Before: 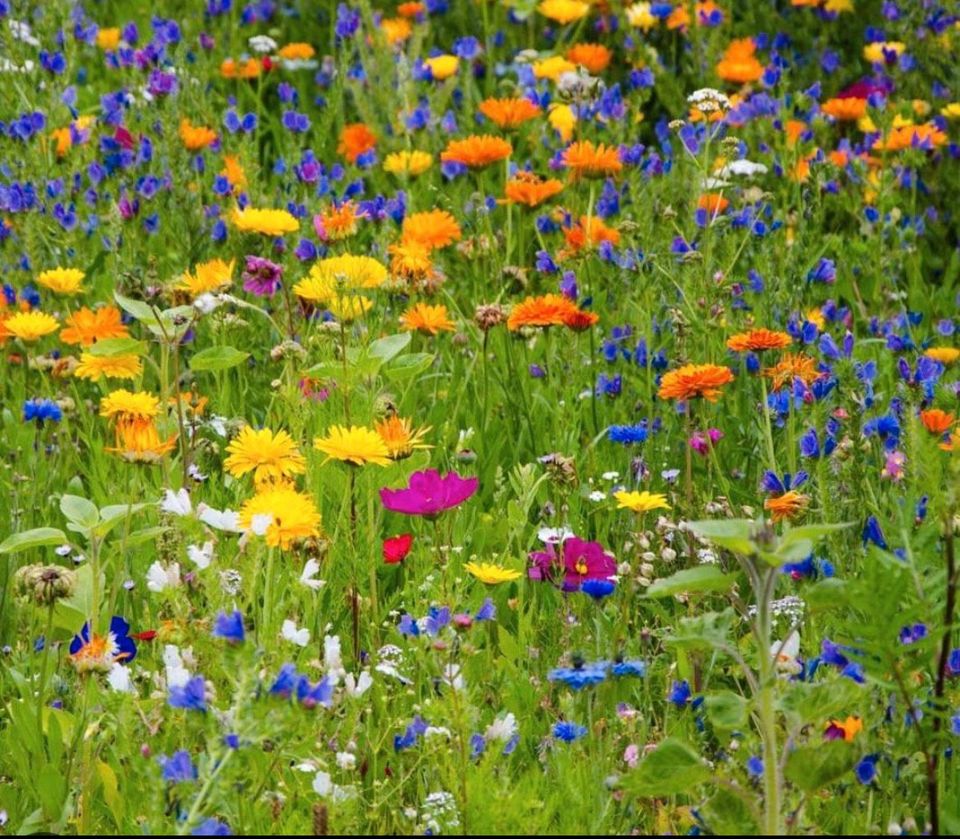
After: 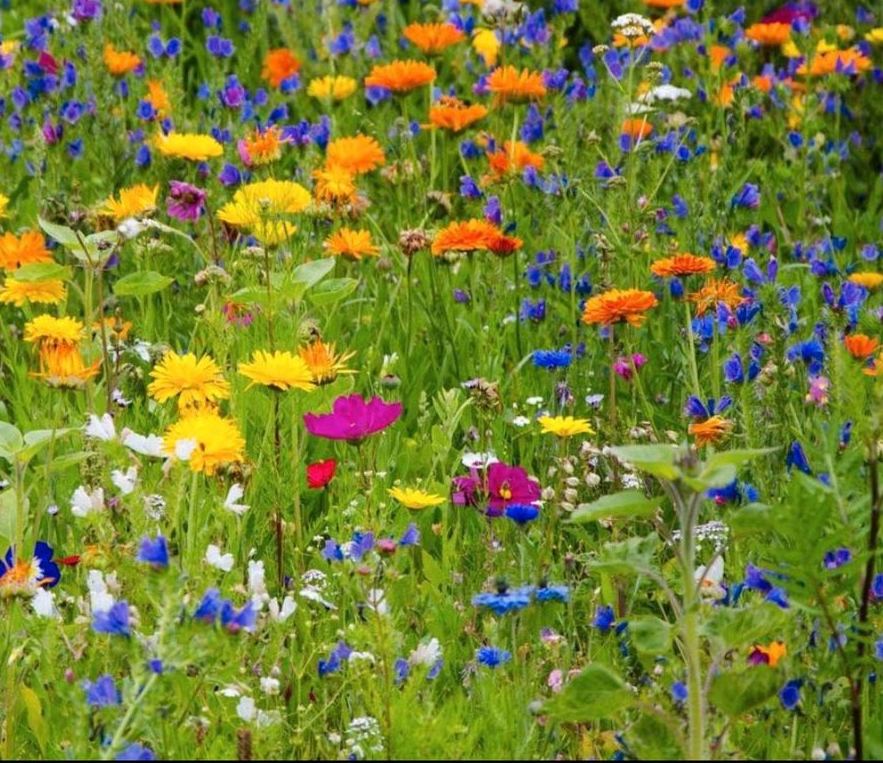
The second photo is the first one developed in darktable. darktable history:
crop and rotate: left 7.989%, top 9.052%
